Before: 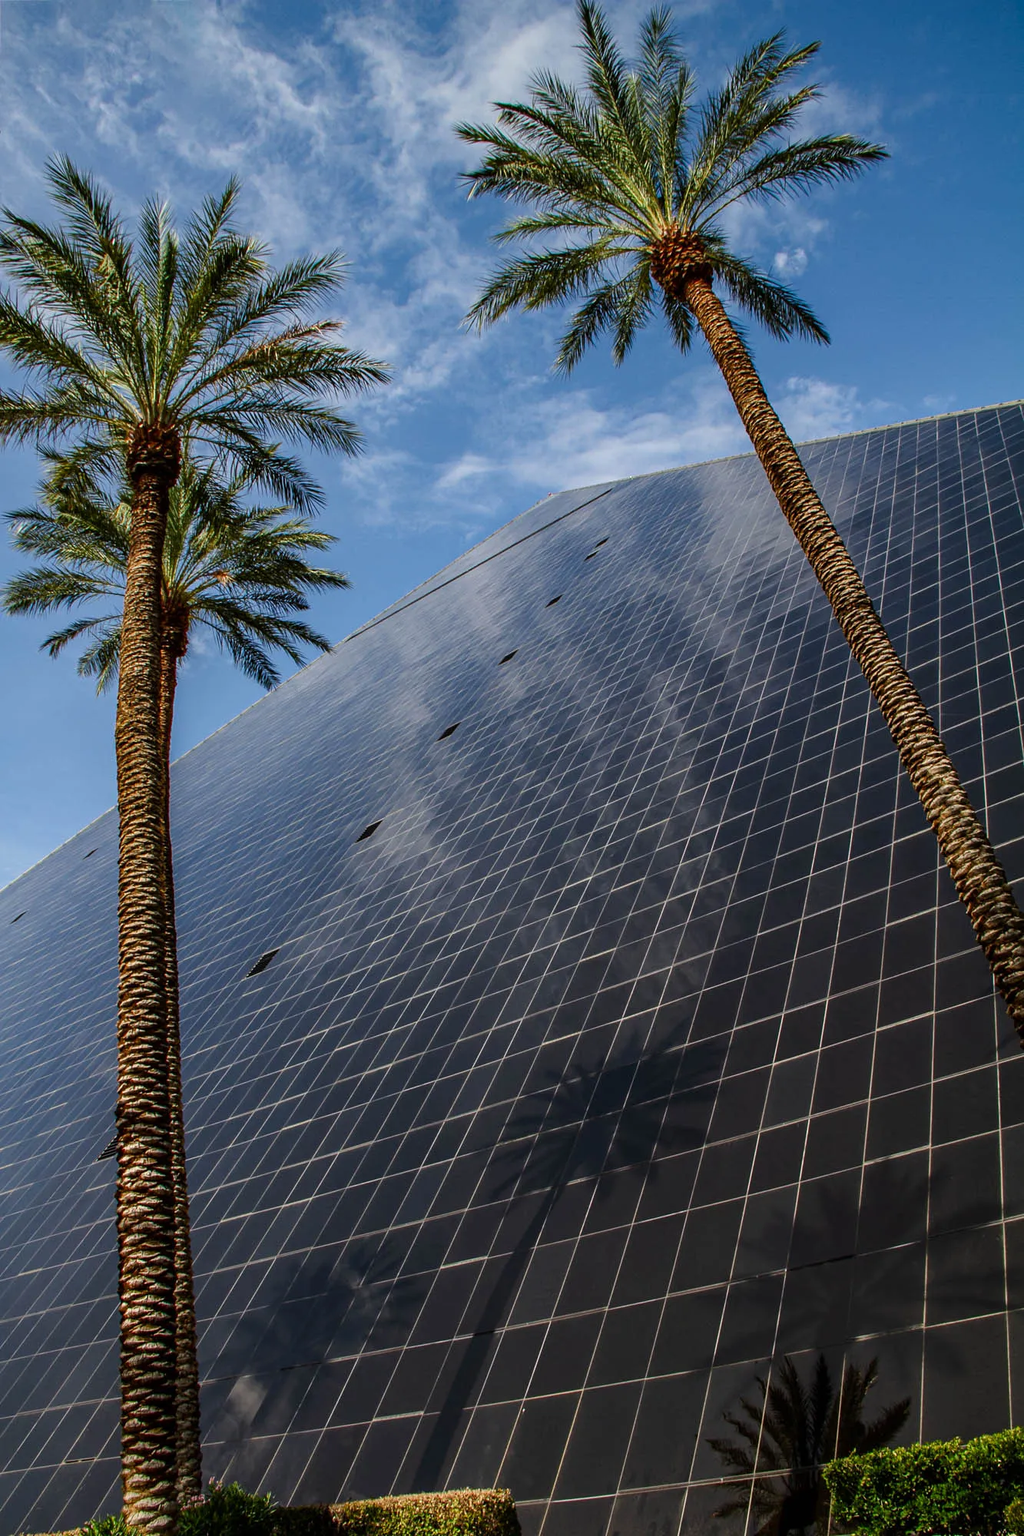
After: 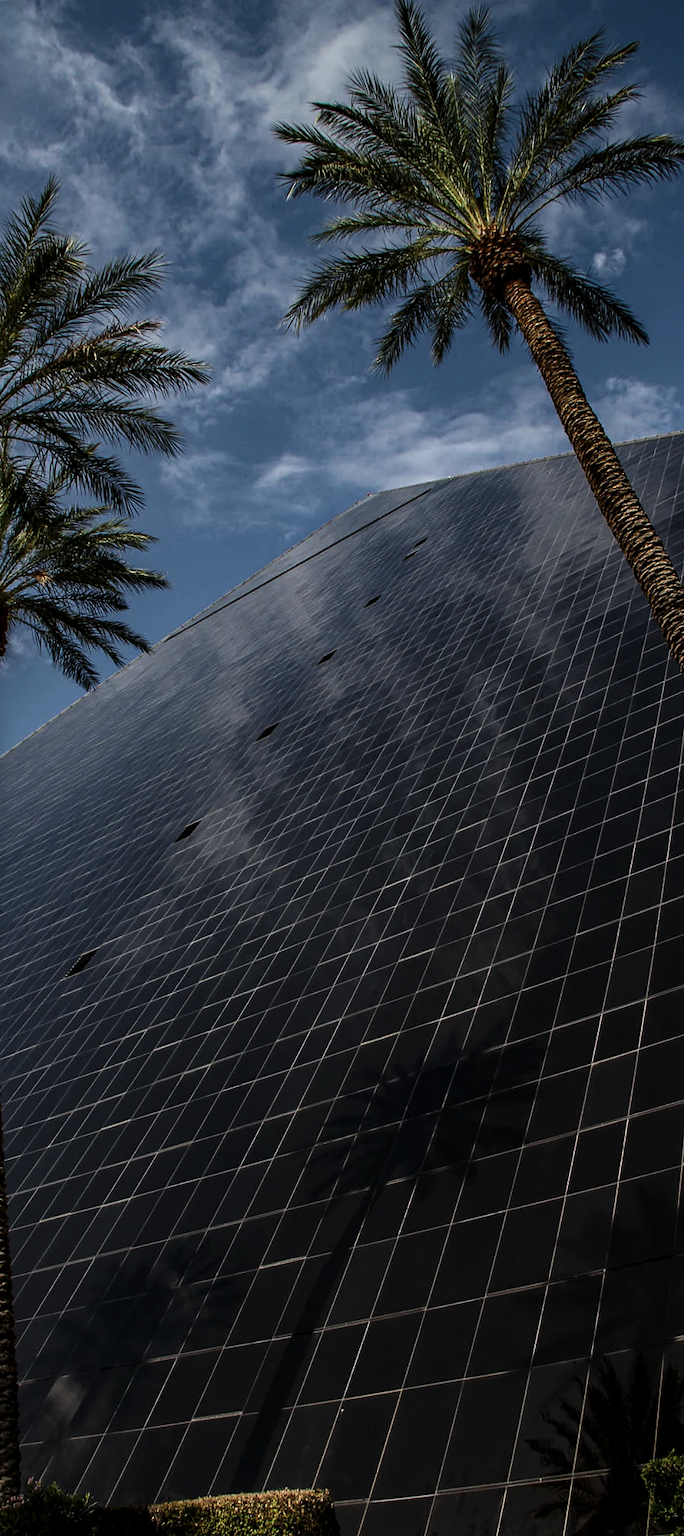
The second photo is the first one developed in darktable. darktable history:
base curve: curves: ch0 [(0, 0) (0.472, 0.455) (1, 1)], preserve colors none
exposure: exposure 0.161 EV, compensate highlight preservation false
levels: levels [0, 0.618, 1]
crop and rotate: left 17.732%, right 15.423%
